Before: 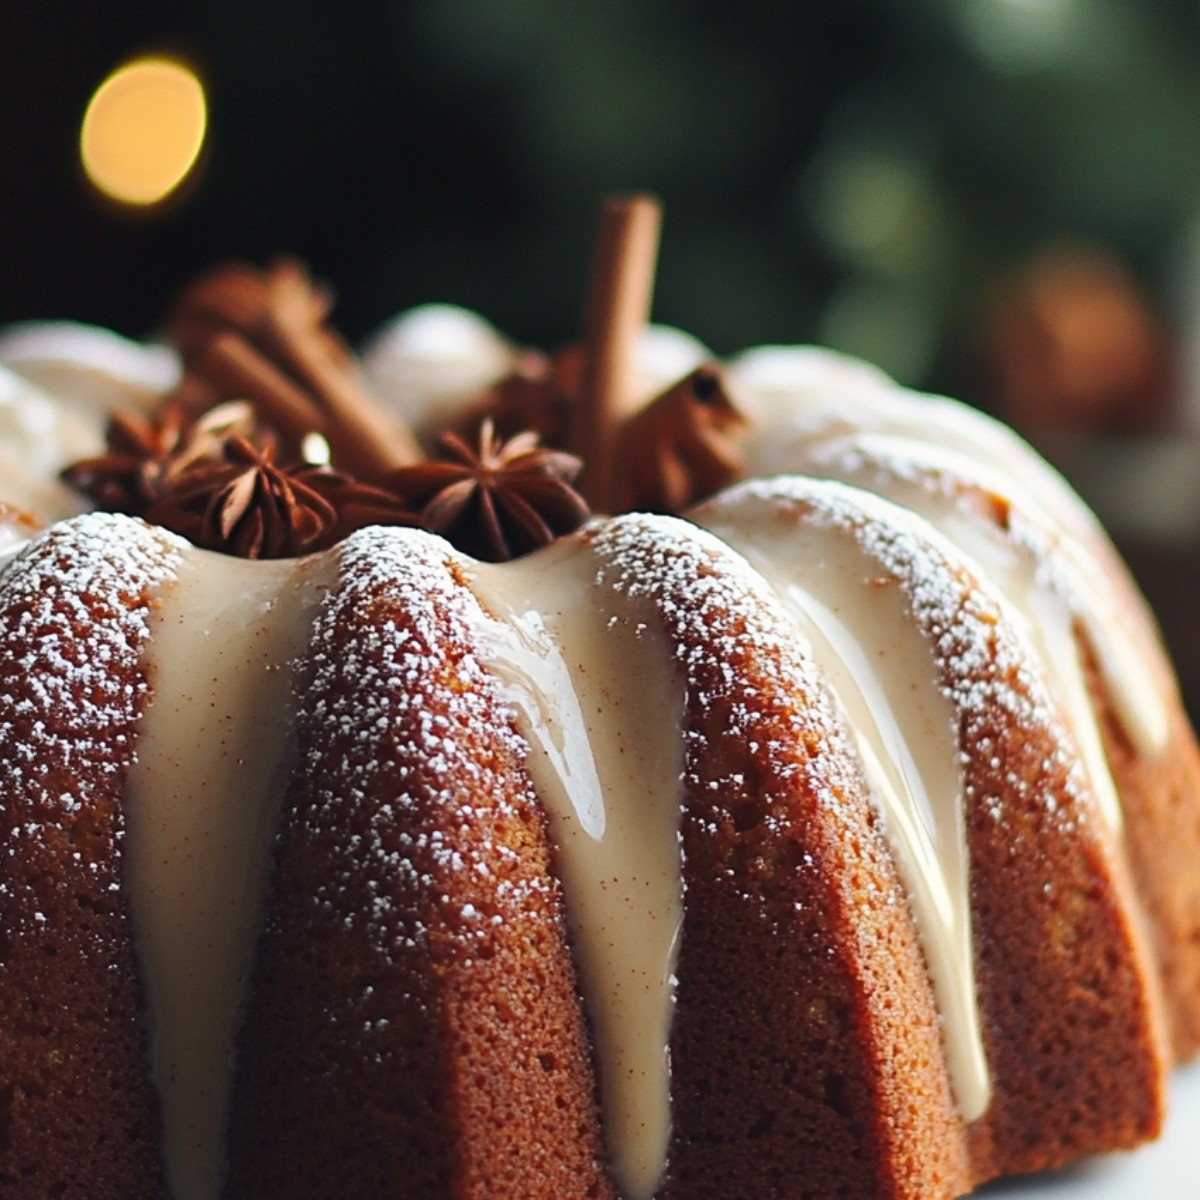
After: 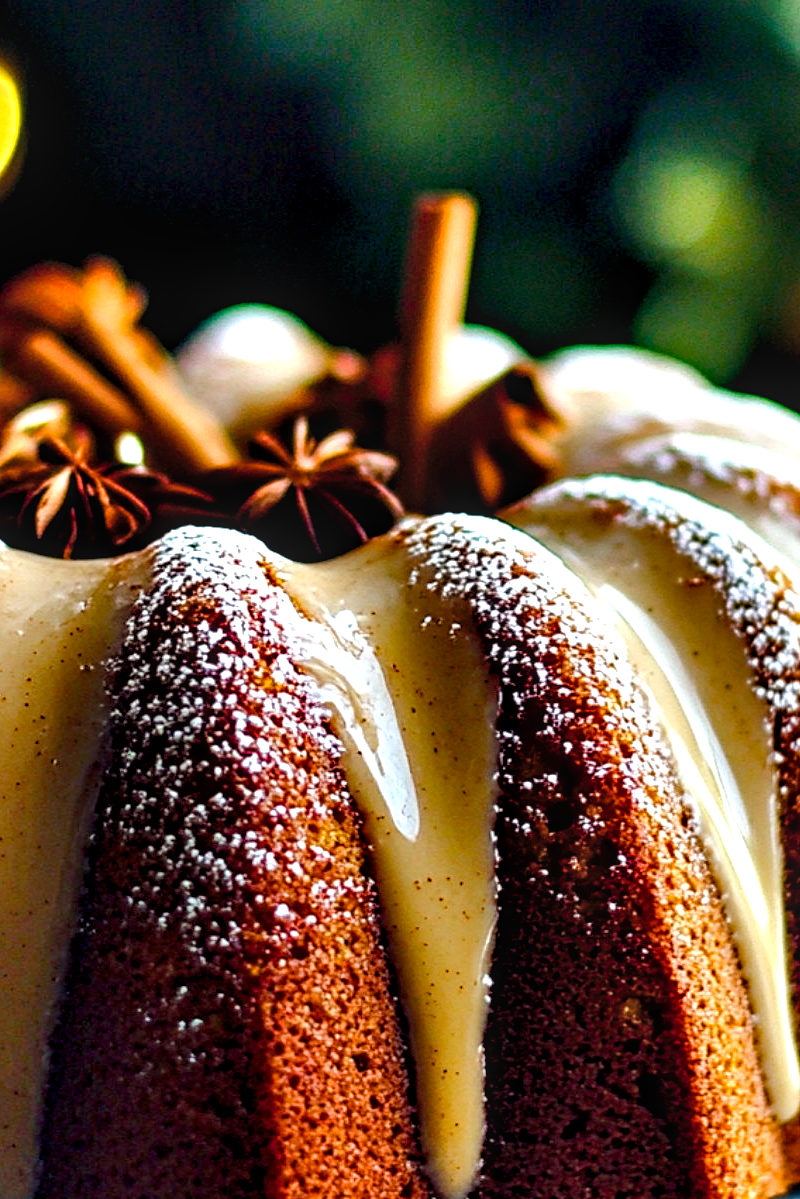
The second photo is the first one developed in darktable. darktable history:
local contrast: detail 130%
haze removal: strength 0.4, distance 0.22, compatibility mode true, adaptive false
crop and rotate: left 15.546%, right 17.787%
contrast equalizer: octaves 7, y [[0.6 ×6], [0.55 ×6], [0 ×6], [0 ×6], [0 ×6]]
color balance rgb: perceptual saturation grading › global saturation 45%, perceptual saturation grading › highlights -25%, perceptual saturation grading › shadows 50%, perceptual brilliance grading › global brilliance 3%, global vibrance 3%
tone equalizer: on, module defaults
shadows and highlights: soften with gaussian
